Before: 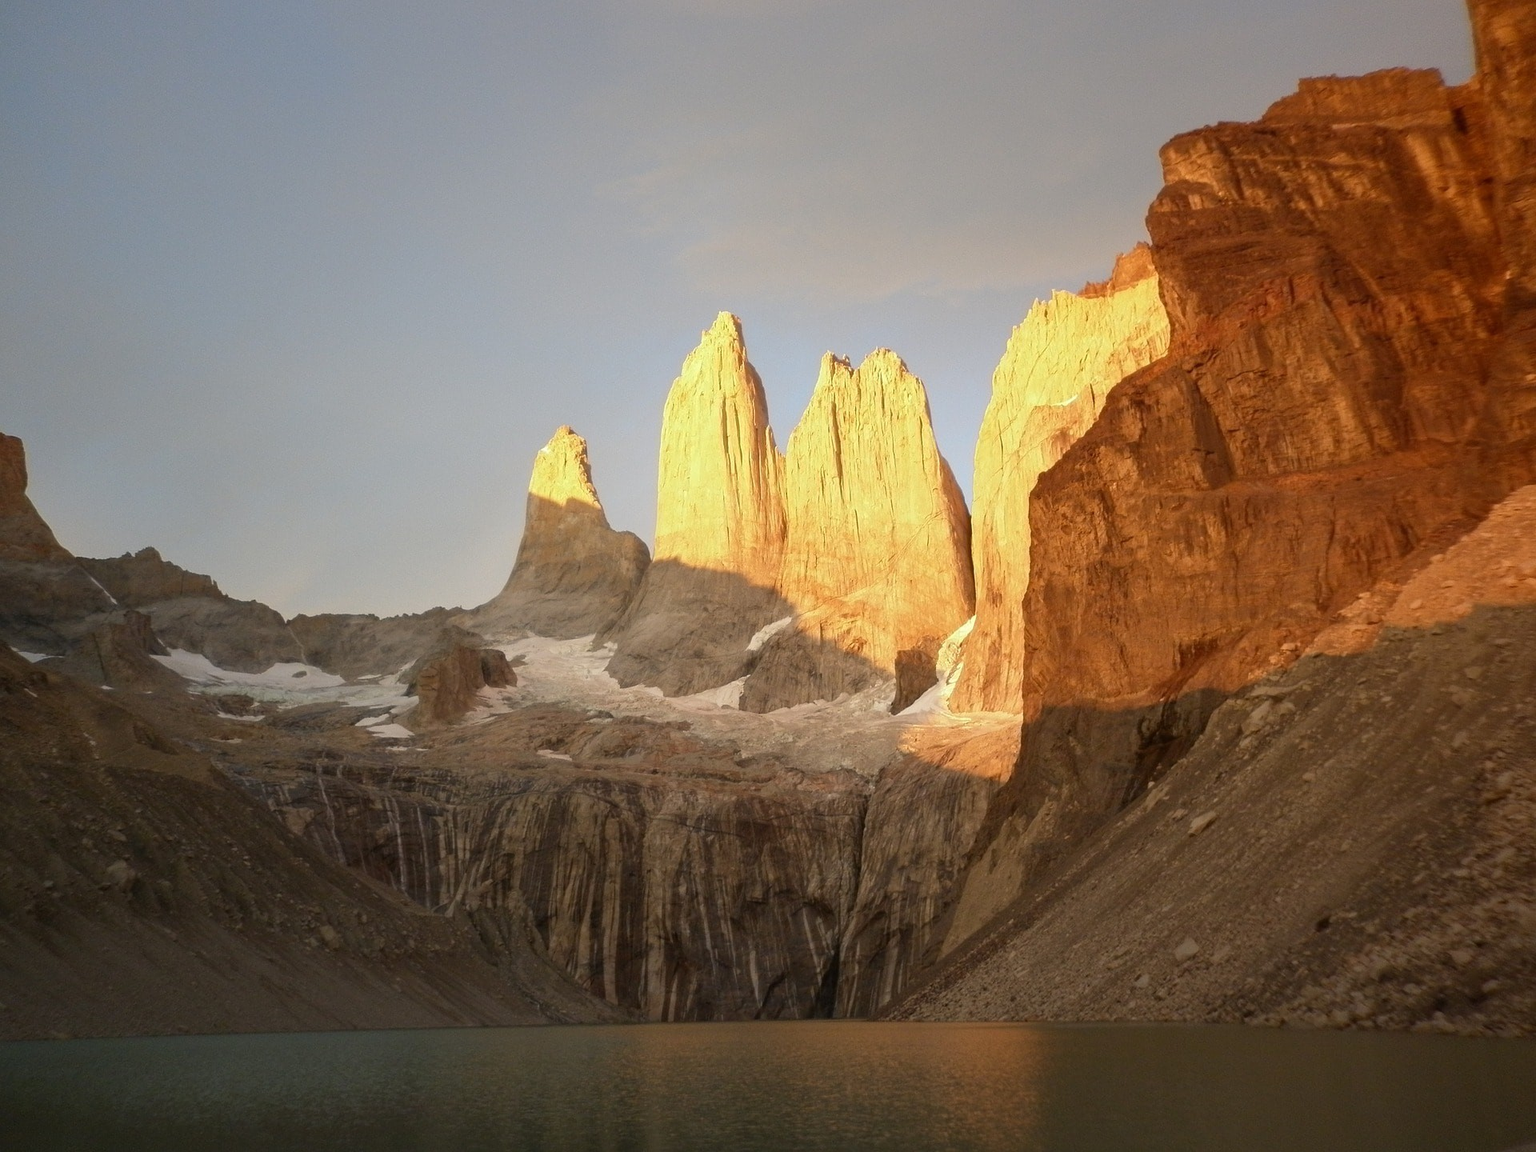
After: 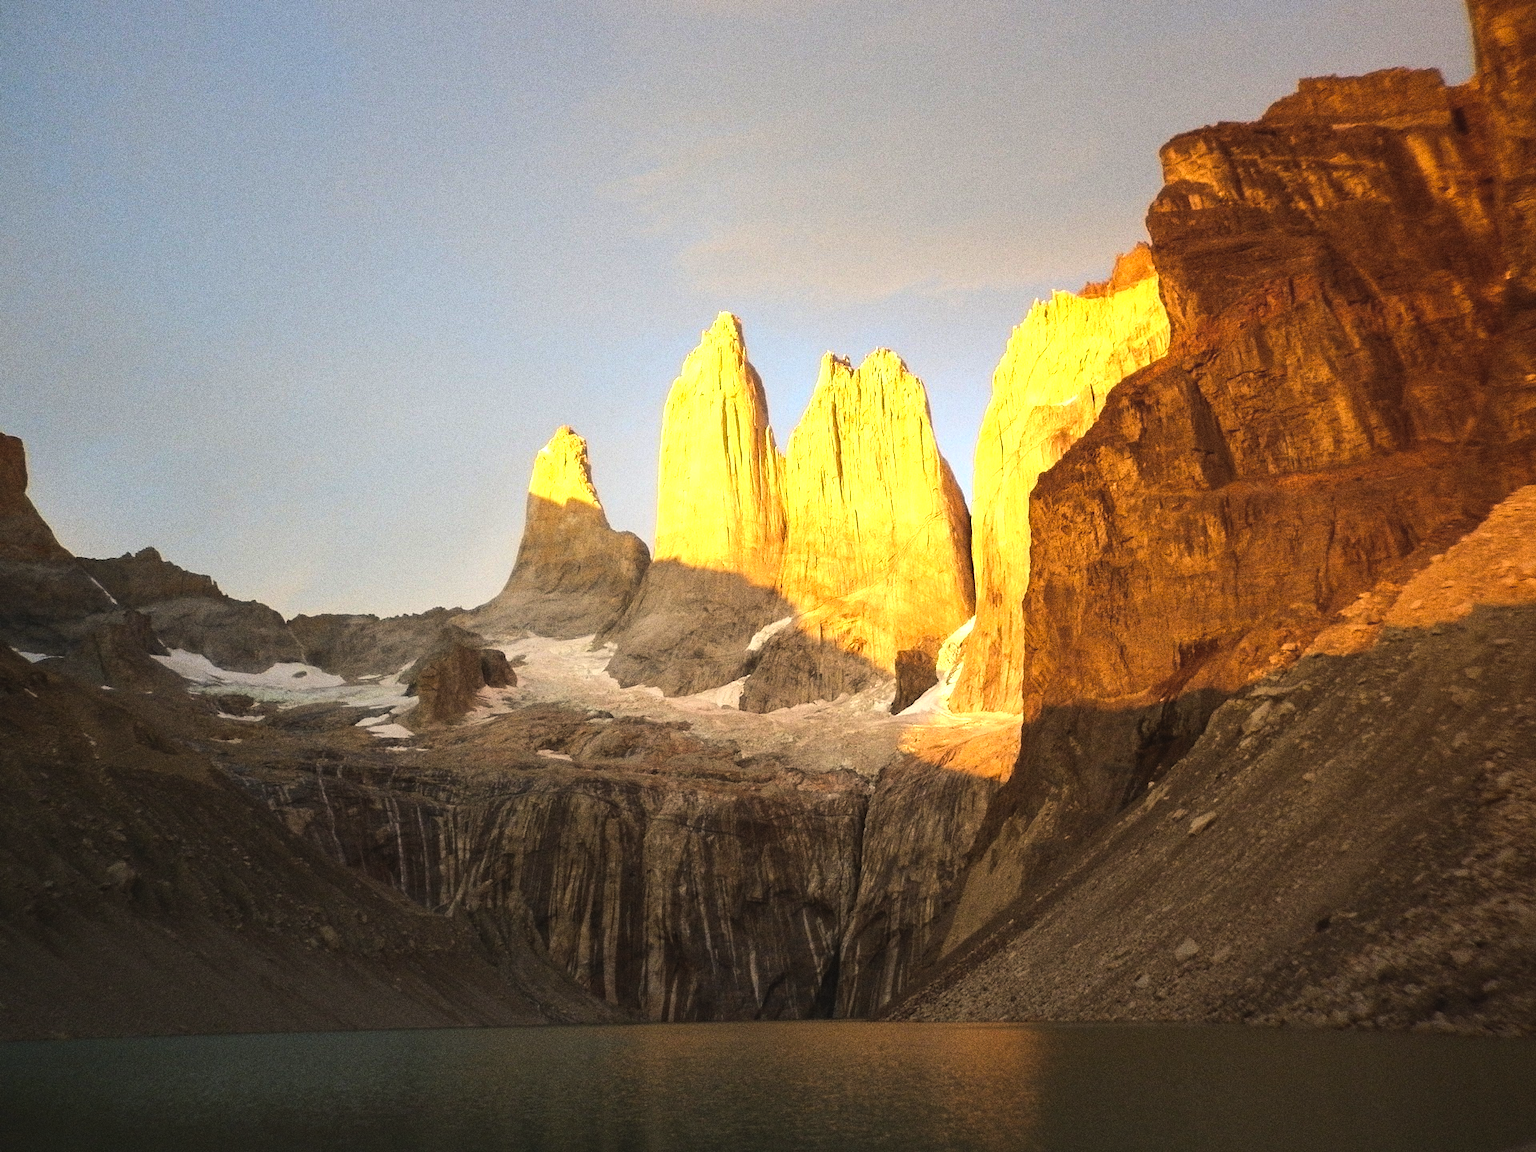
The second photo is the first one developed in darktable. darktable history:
color balance rgb: global offset › luminance 0.71%, perceptual saturation grading › global saturation -11.5%, perceptual brilliance grading › highlights 17.77%, perceptual brilliance grading › mid-tones 31.71%, perceptual brilliance grading › shadows -31.01%, global vibrance 50%
grain: coarseness 0.09 ISO, strength 40%
